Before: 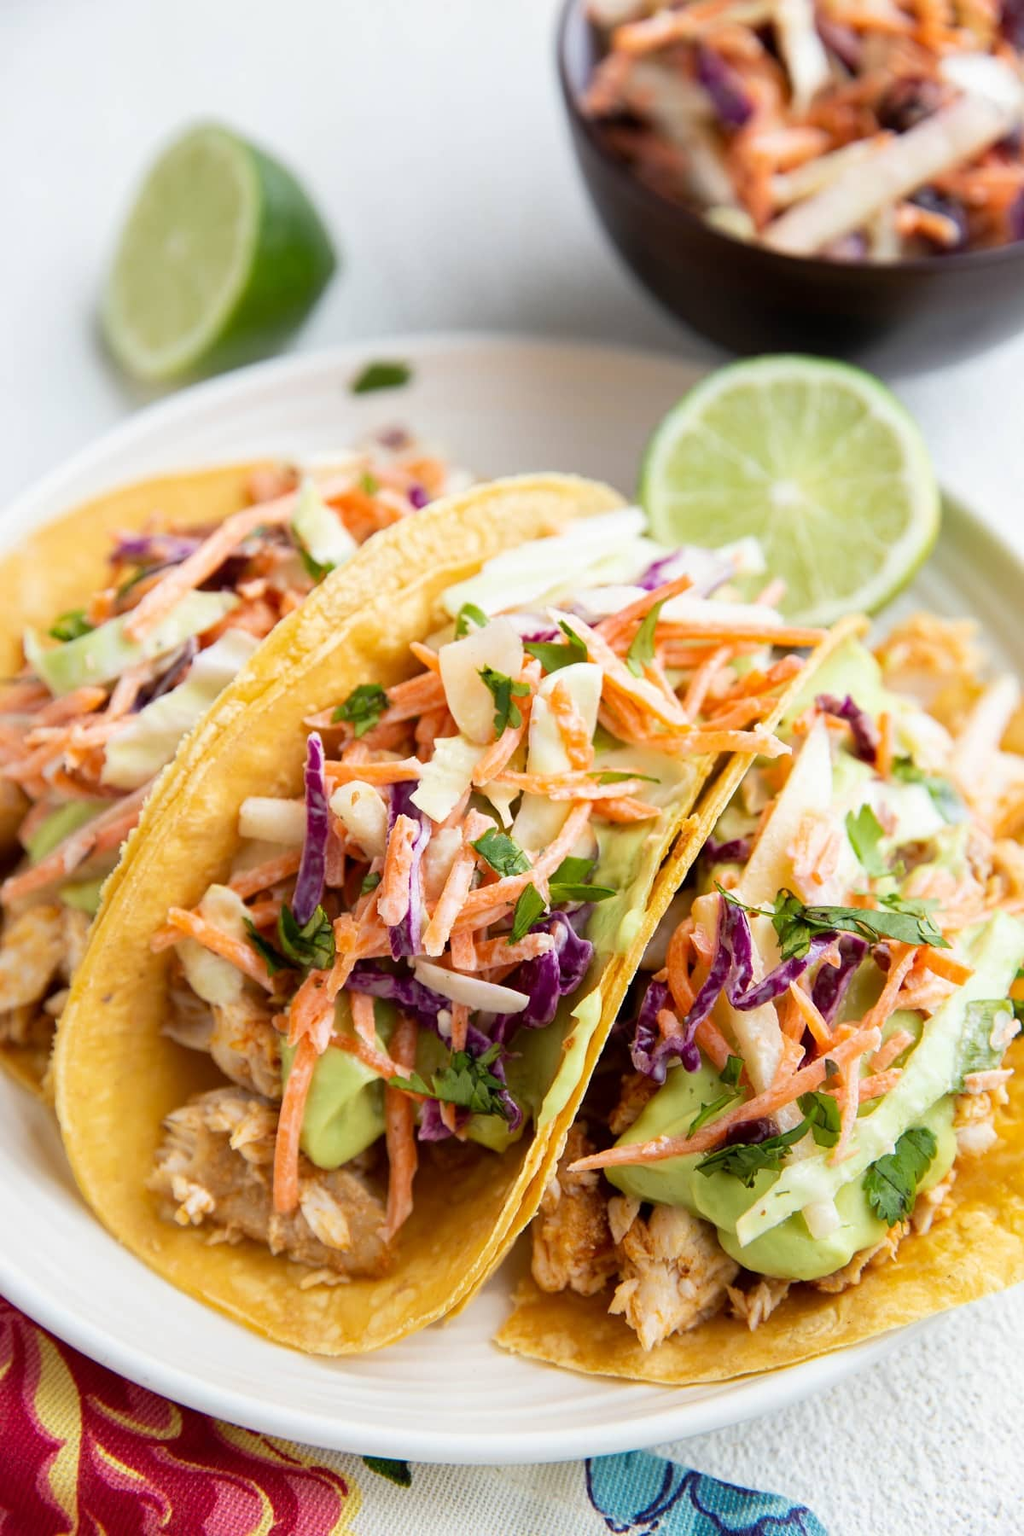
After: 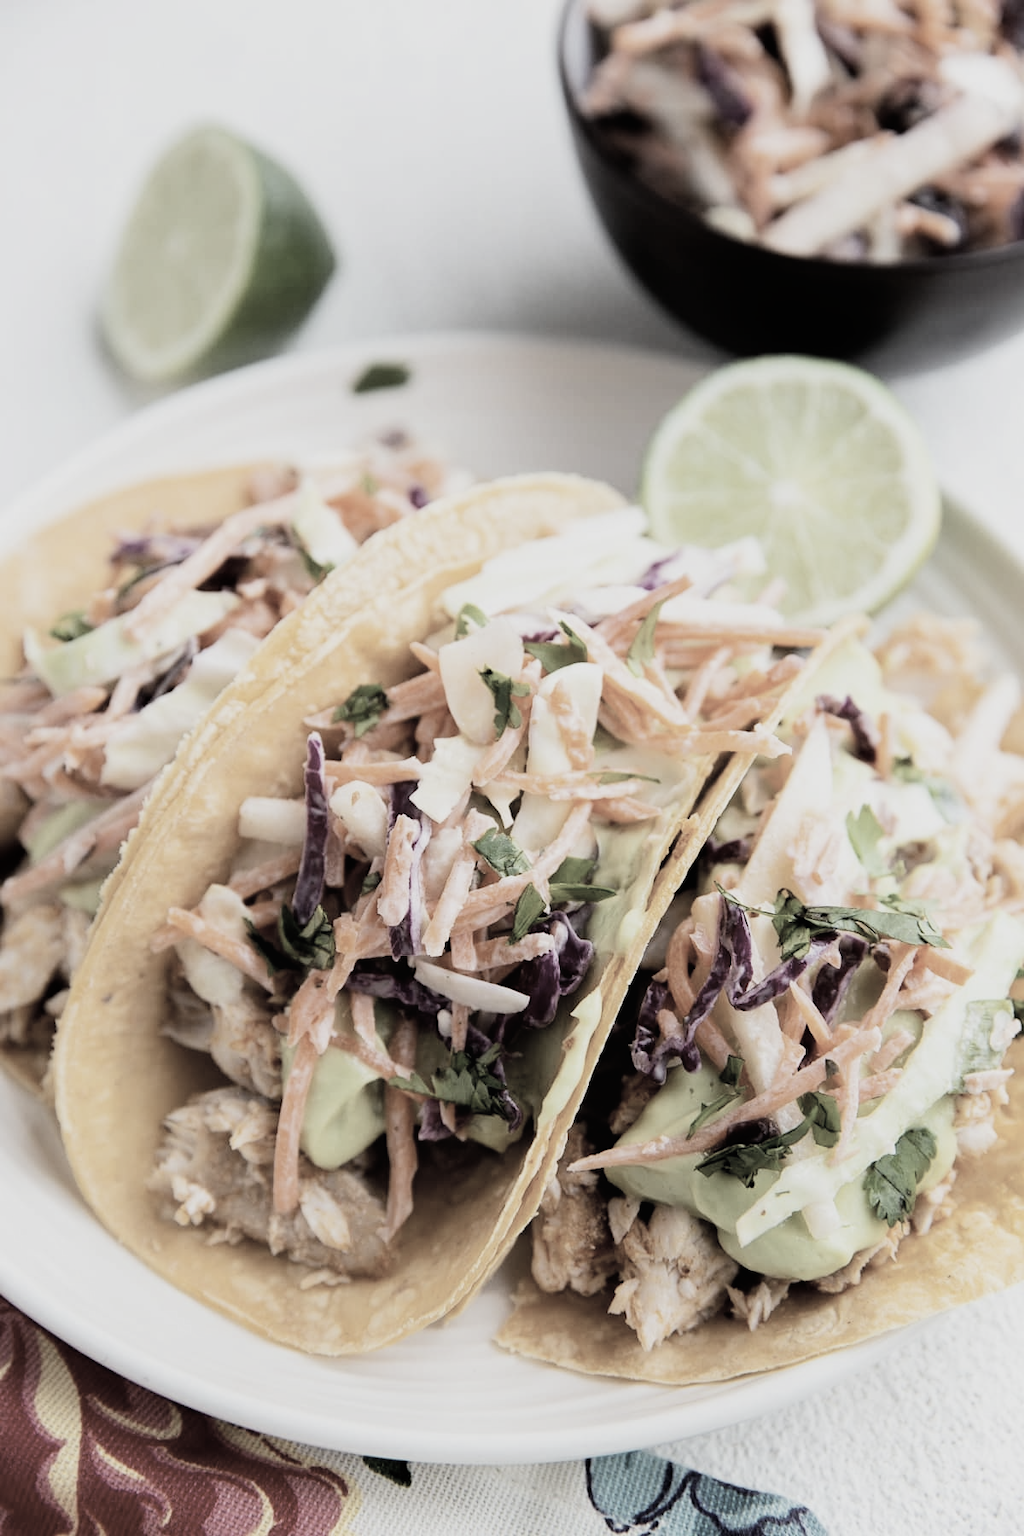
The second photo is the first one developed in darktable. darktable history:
color correction: highlights b* 0.021, saturation 0.325
local contrast: mode bilateral grid, contrast 100, coarseness 99, detail 89%, midtone range 0.2
filmic rgb: black relative exposure -7.97 EV, white relative exposure 4.01 EV, hardness 4.14, contrast 1.364
